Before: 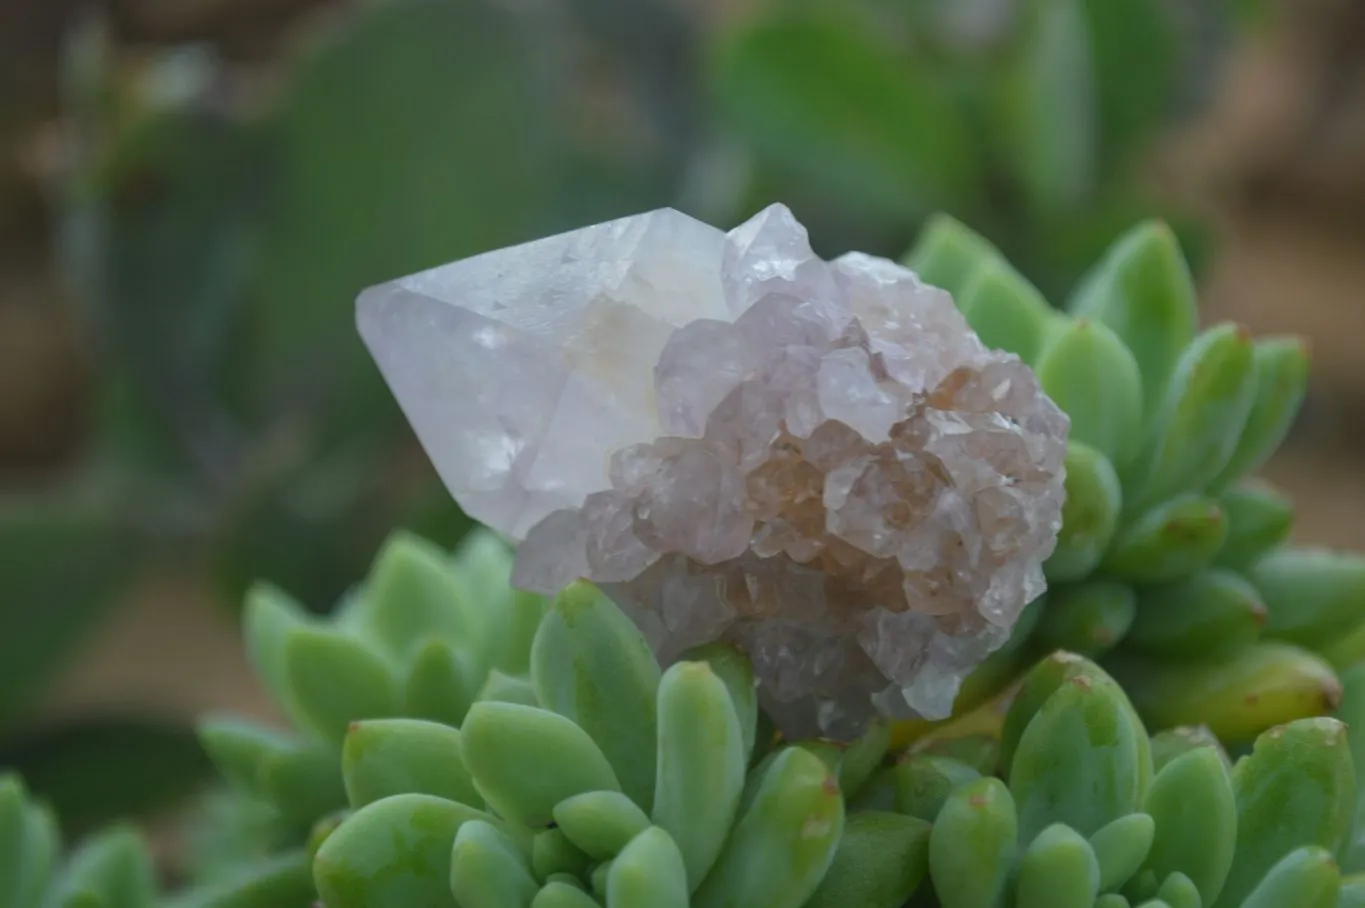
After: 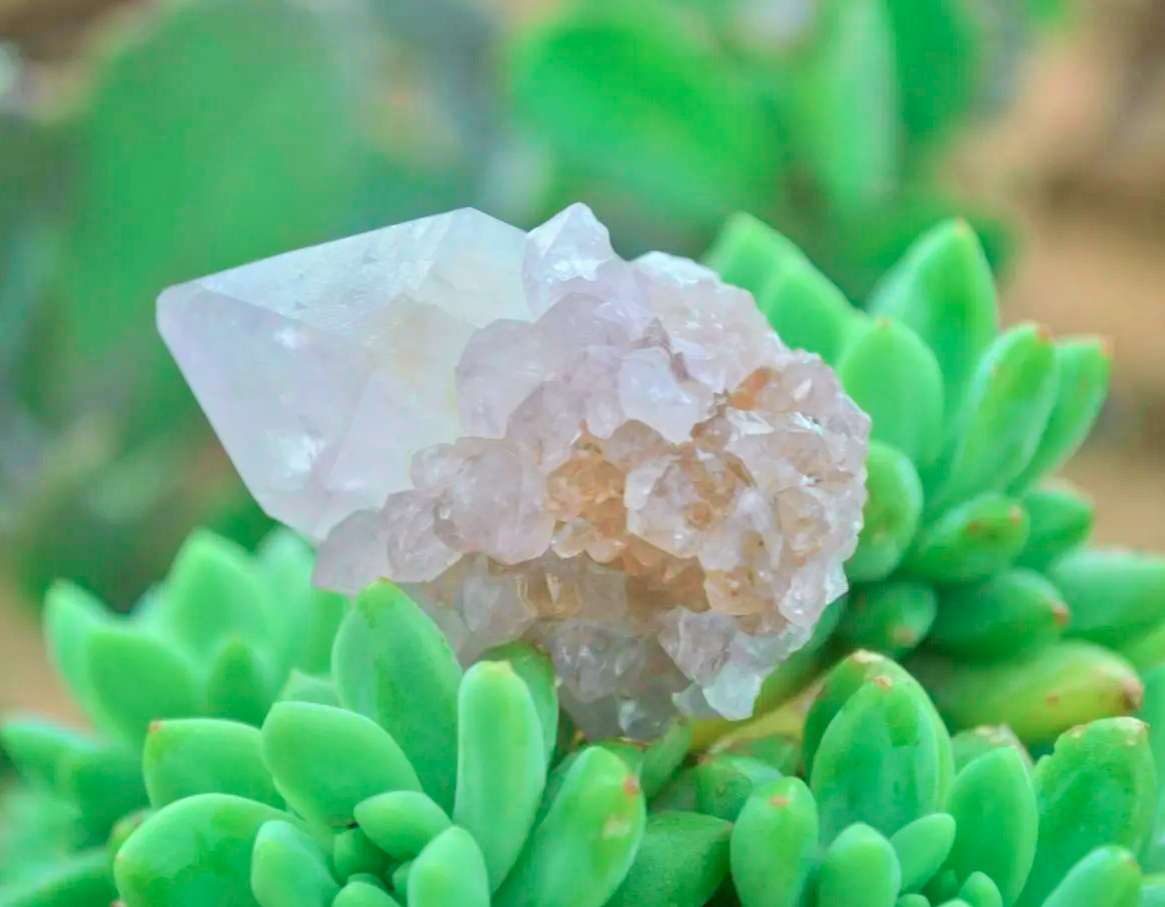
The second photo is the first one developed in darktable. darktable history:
tone curve: curves: ch0 [(0, 0) (0.051, 0.027) (0.096, 0.071) (0.219, 0.248) (0.428, 0.52) (0.596, 0.713) (0.727, 0.823) (0.859, 0.924) (1, 1)]; ch1 [(0, 0) (0.1, 0.038) (0.318, 0.221) (0.413, 0.325) (0.454, 0.41) (0.493, 0.478) (0.503, 0.501) (0.516, 0.515) (0.548, 0.575) (0.561, 0.596) (0.594, 0.647) (0.666, 0.701) (1, 1)]; ch2 [(0, 0) (0.453, 0.44) (0.479, 0.476) (0.504, 0.5) (0.52, 0.526) (0.557, 0.585) (0.583, 0.608) (0.824, 0.815) (1, 1)], color space Lab, independent channels, preserve colors none
crop and rotate: left 14.584%
tone equalizer: -7 EV 0.15 EV, -6 EV 0.6 EV, -5 EV 1.15 EV, -4 EV 1.33 EV, -3 EV 1.15 EV, -2 EV 0.6 EV, -1 EV 0.15 EV, mask exposure compensation -0.5 EV
